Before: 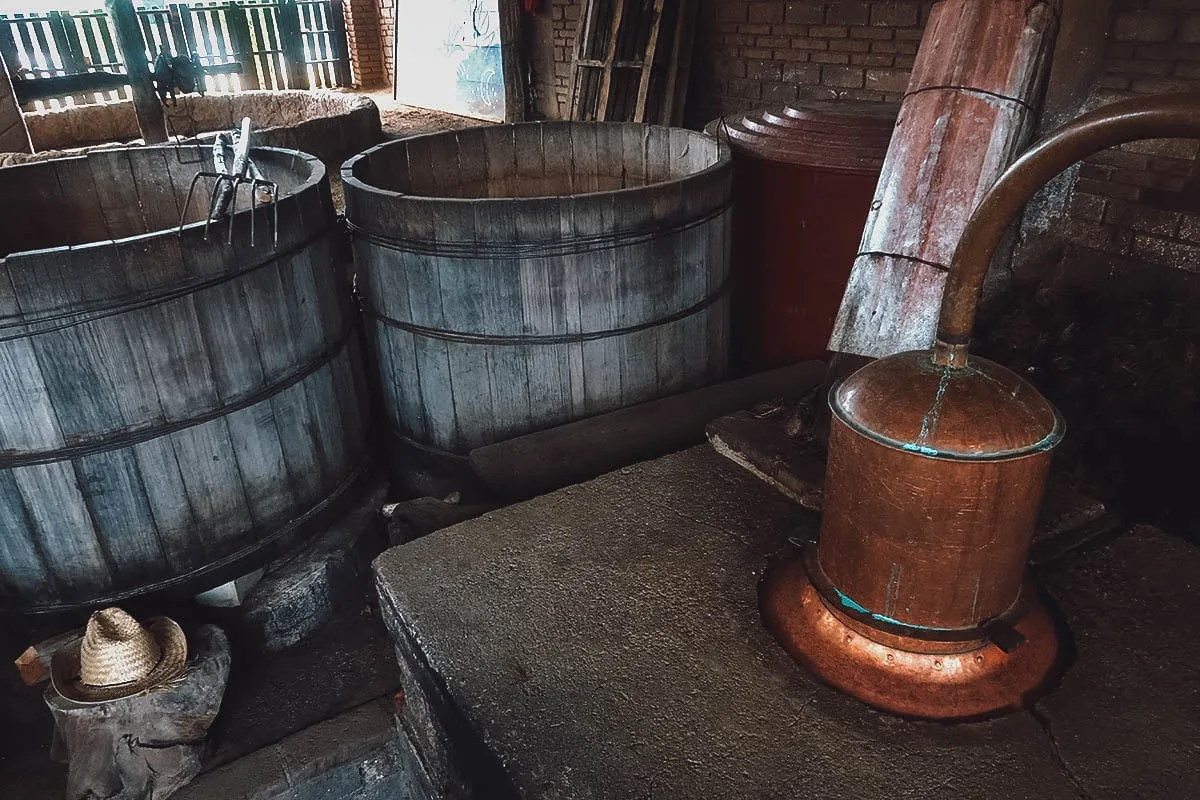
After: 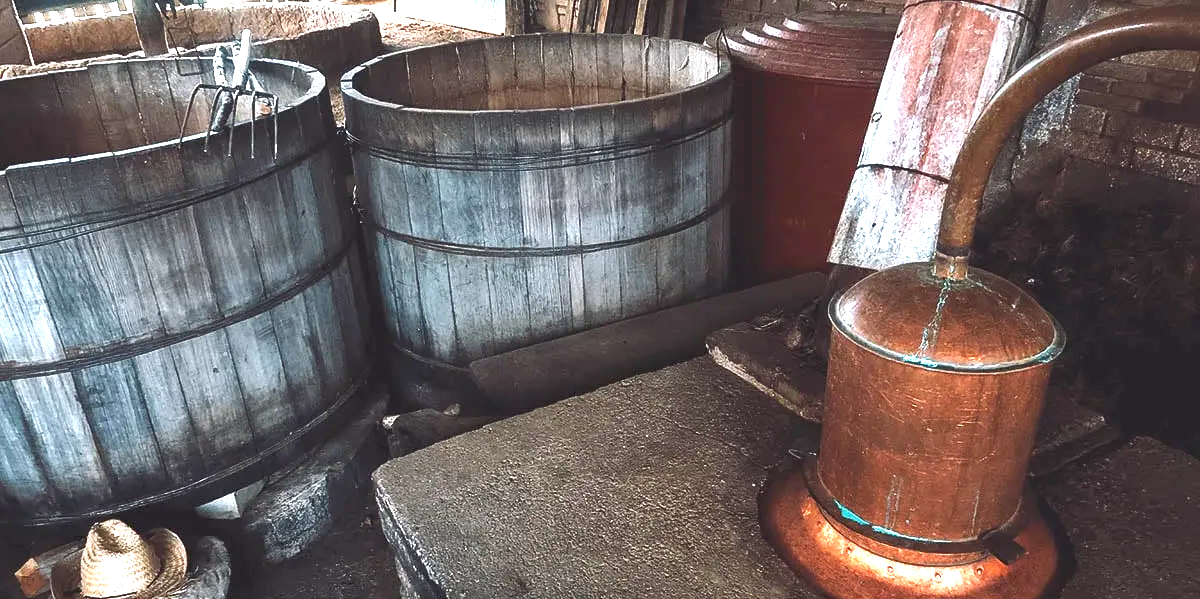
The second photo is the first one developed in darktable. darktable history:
crop: top 11.064%, bottom 13.939%
exposure: black level correction 0, exposure 1.537 EV, compensate highlight preservation false
